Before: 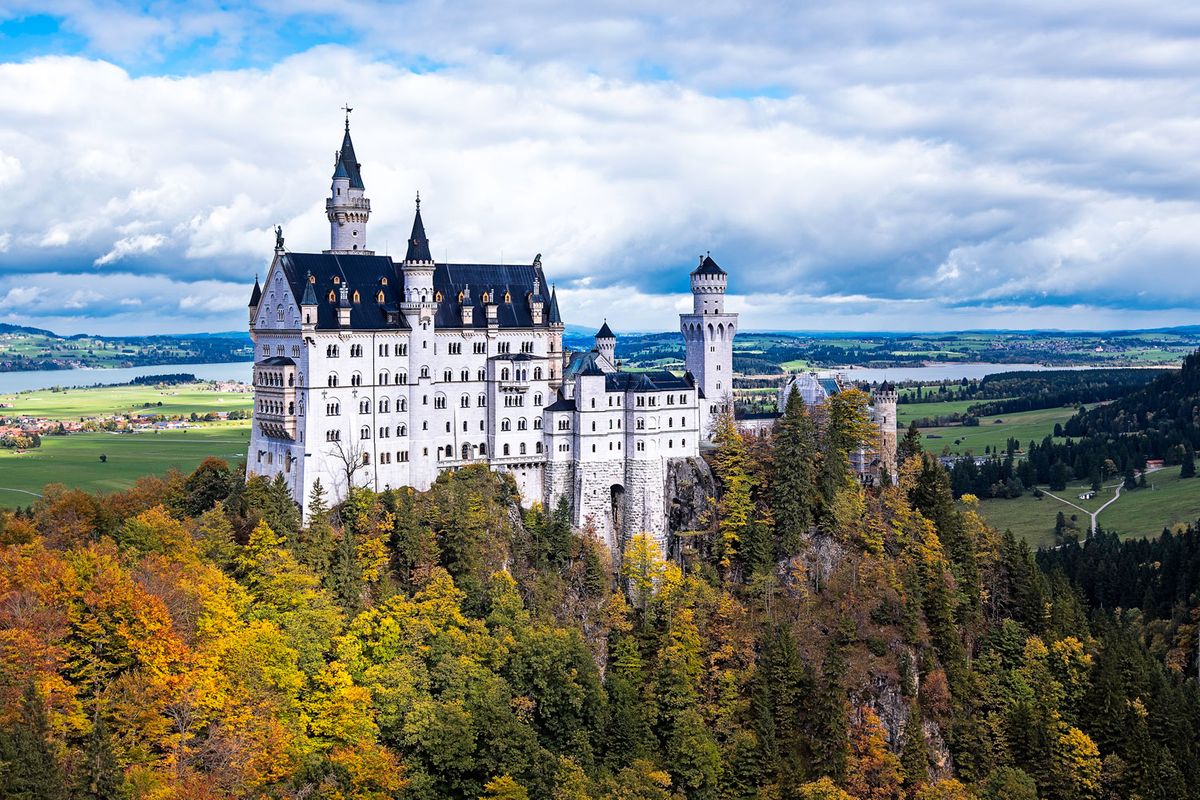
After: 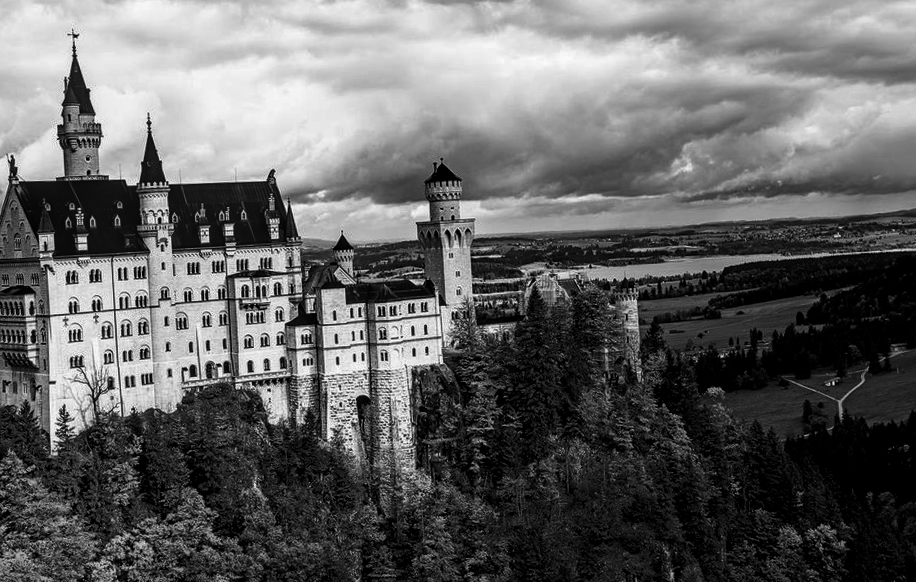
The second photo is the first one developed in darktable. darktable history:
rotate and perspective: rotation -3°, crop left 0.031, crop right 0.968, crop top 0.07, crop bottom 0.93
crop and rotate: left 20.74%, top 7.912%, right 0.375%, bottom 13.378%
local contrast: on, module defaults
contrast brightness saturation: contrast -0.03, brightness -0.59, saturation -1
